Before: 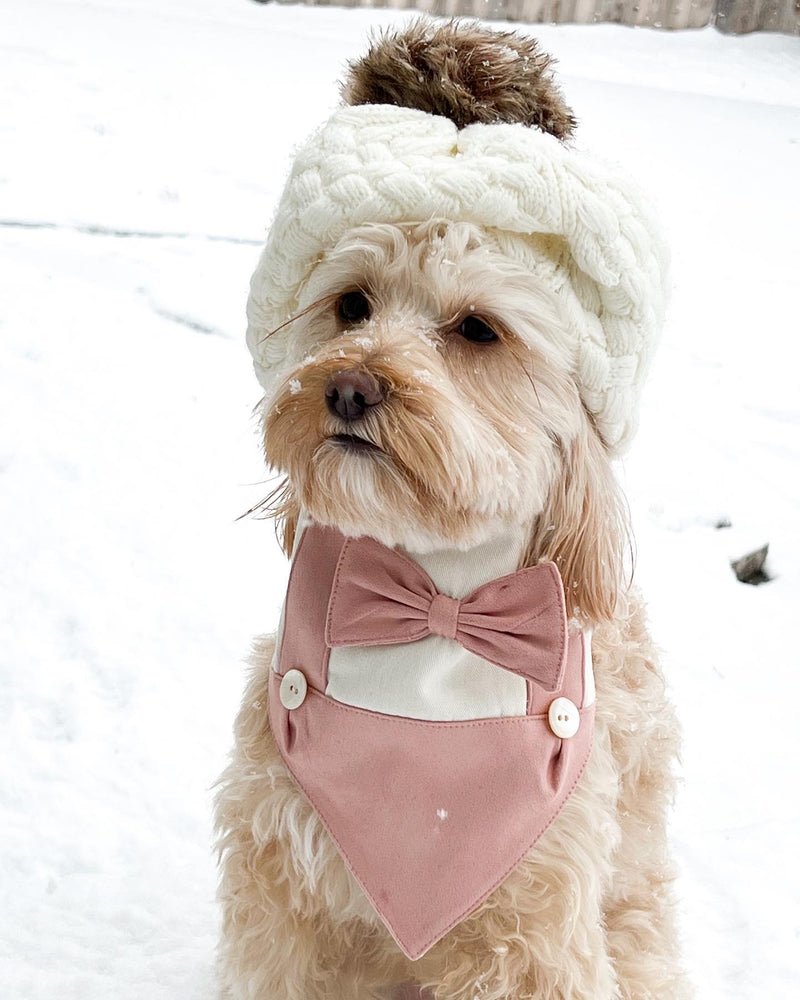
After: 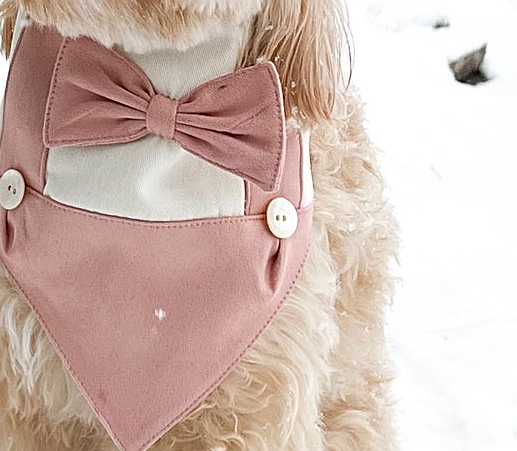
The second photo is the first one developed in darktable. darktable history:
crop and rotate: left 35.345%, top 50.011%, bottom 4.801%
sharpen: on, module defaults
